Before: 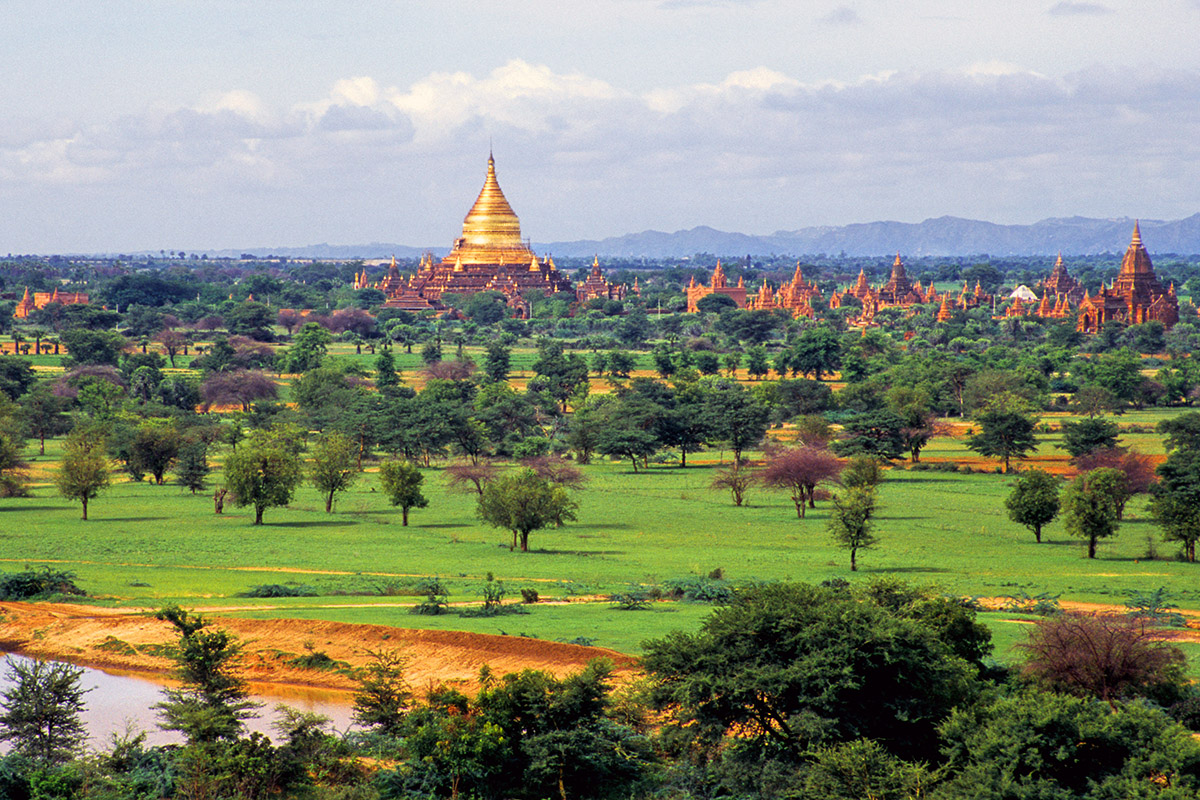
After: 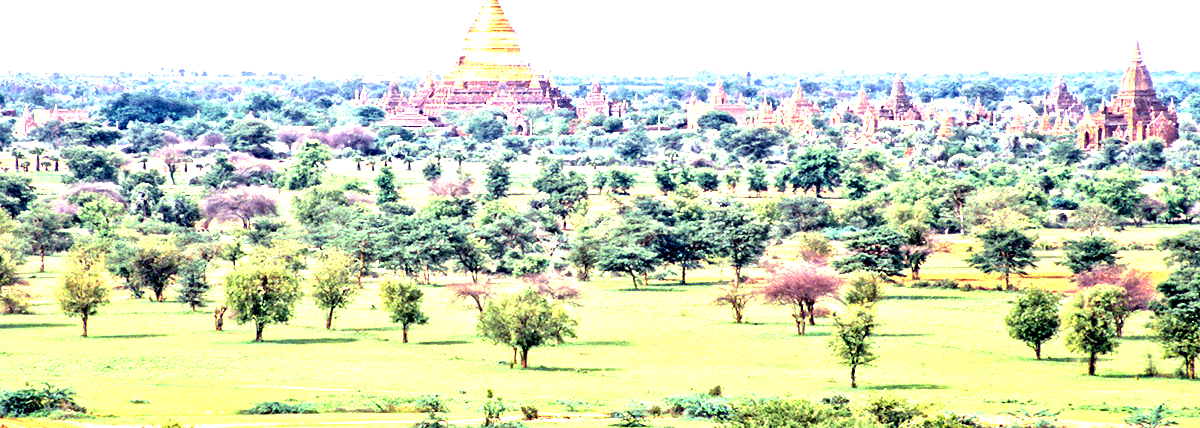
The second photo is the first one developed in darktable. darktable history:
crop and rotate: top 23.043%, bottom 23.437%
exposure: black level correction 0.005, exposure 2.084 EV, compensate highlight preservation false
contrast equalizer: y [[0.511, 0.558, 0.631, 0.632, 0.559, 0.512], [0.5 ×6], [0.507, 0.559, 0.627, 0.644, 0.647, 0.647], [0 ×6], [0 ×6]]
